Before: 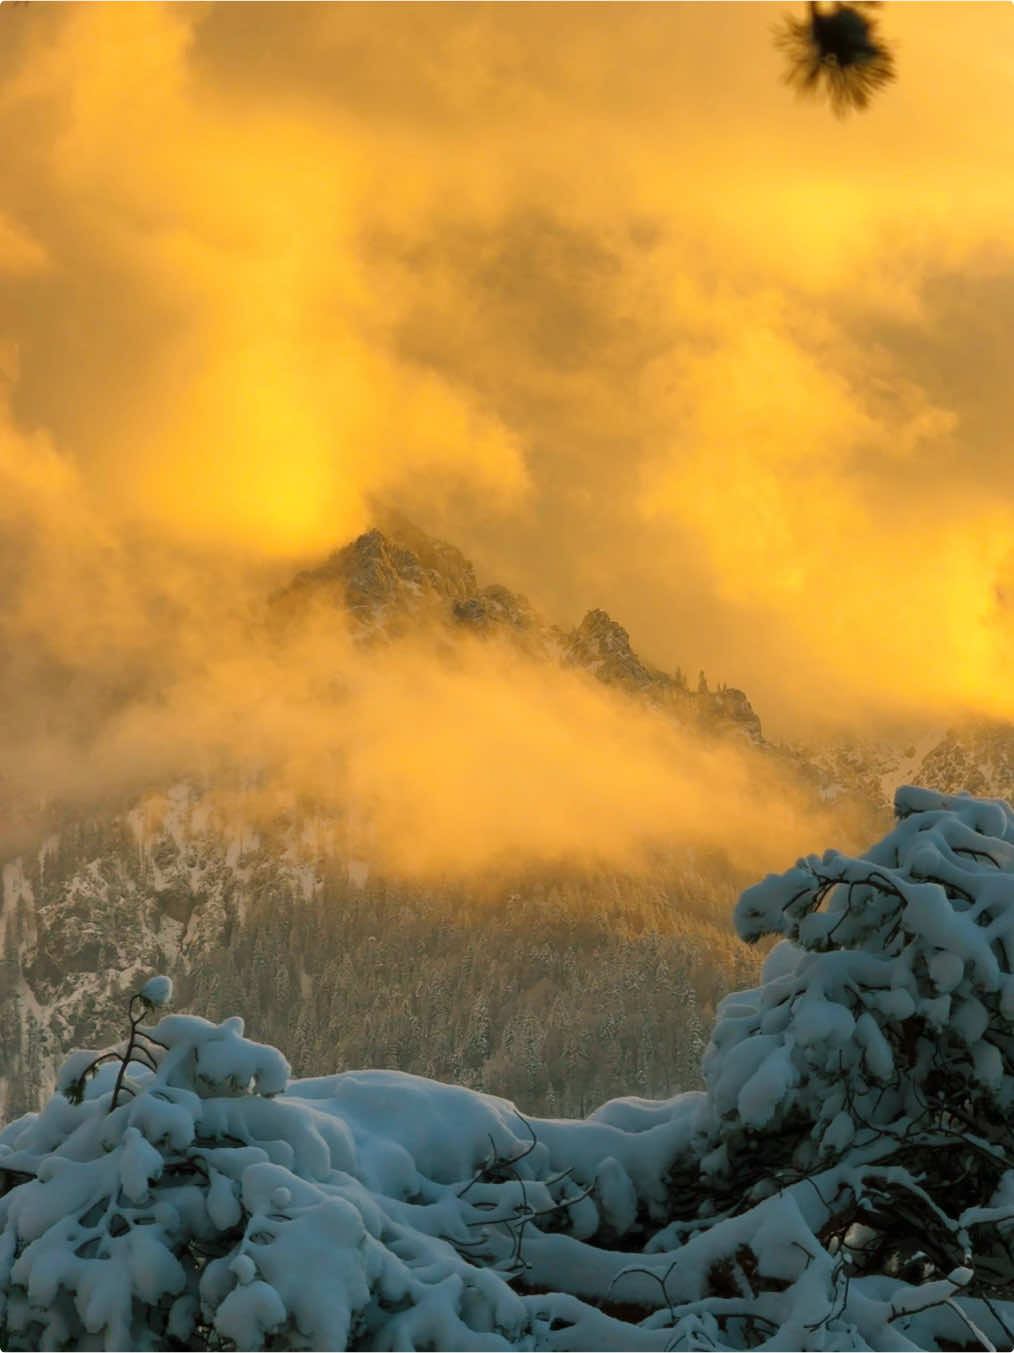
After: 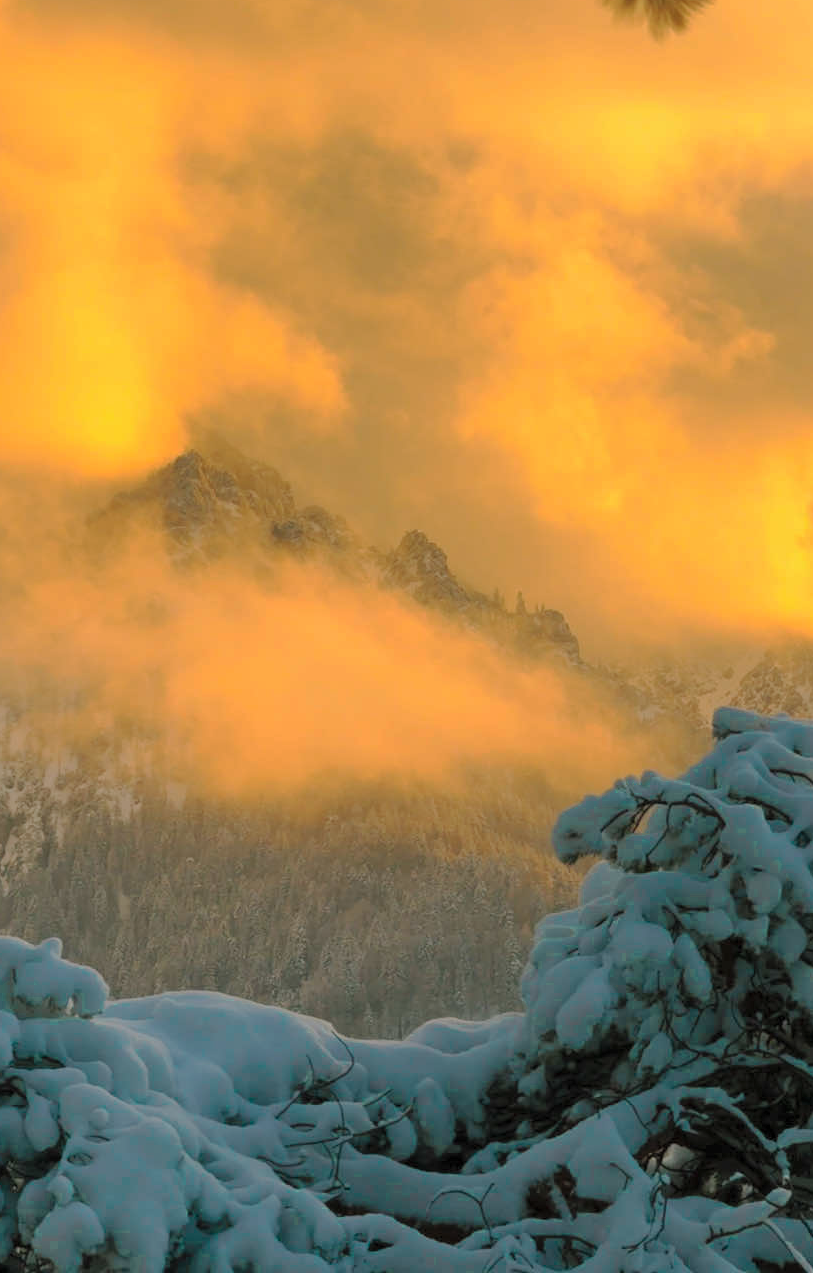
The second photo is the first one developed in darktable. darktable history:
crop and rotate: left 17.989%, top 5.865%, right 1.806%
color zones: curves: ch0 [(0.25, 0.5) (0.423, 0.5) (0.443, 0.5) (0.521, 0.756) (0.568, 0.5) (0.576, 0.5) (0.75, 0.5)]; ch1 [(0.25, 0.5) (0.423, 0.5) (0.443, 0.5) (0.539, 0.873) (0.624, 0.565) (0.631, 0.5) (0.75, 0.5)]
contrast brightness saturation: brightness 0.146
tone curve: curves: ch0 [(0, 0) (0.568, 0.517) (0.8, 0.717) (1, 1)], preserve colors none
